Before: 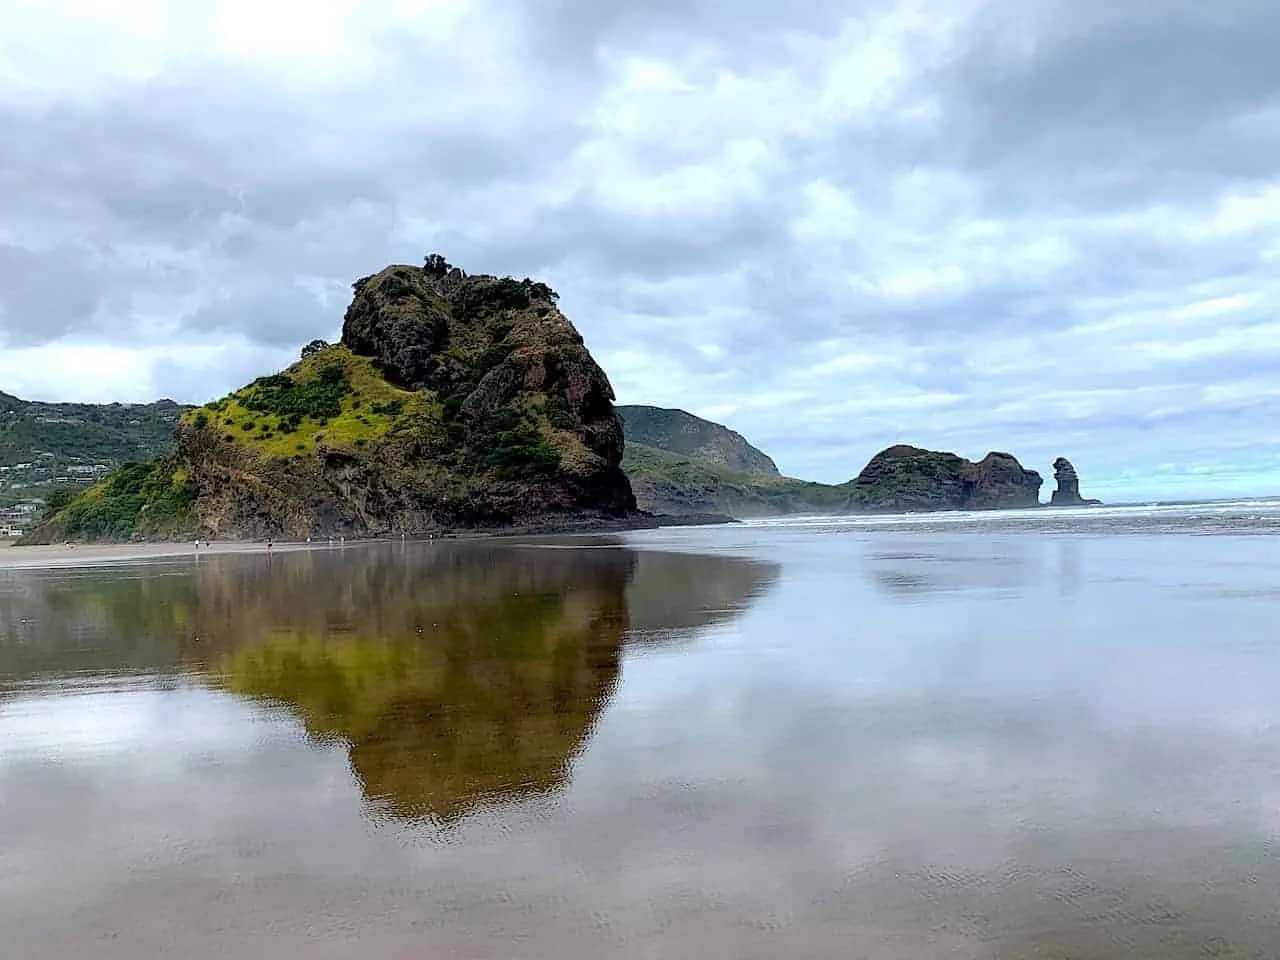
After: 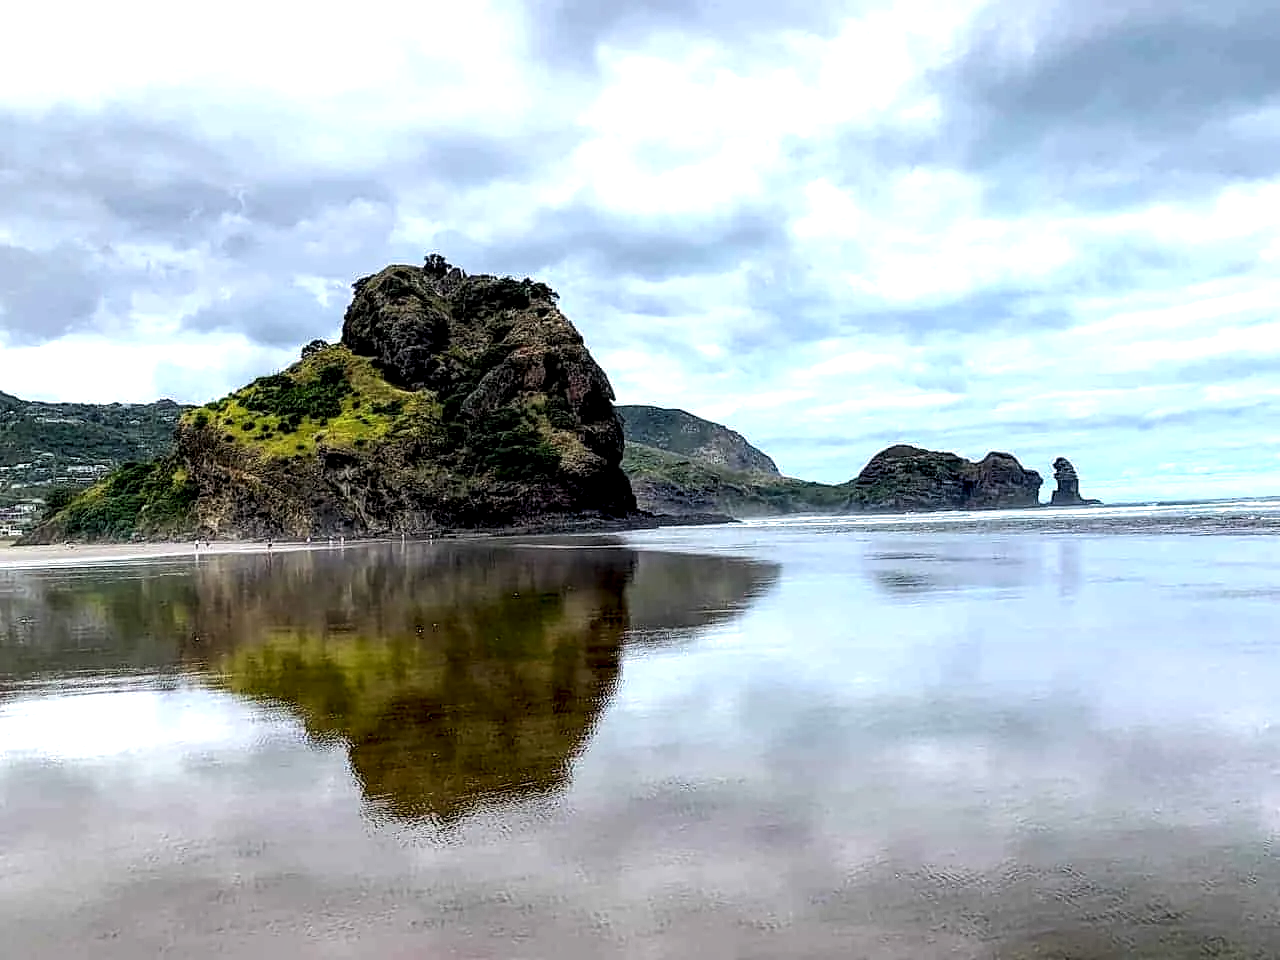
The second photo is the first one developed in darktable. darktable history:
tone equalizer: -8 EV -0.438 EV, -7 EV -0.421 EV, -6 EV -0.312 EV, -5 EV -0.208 EV, -3 EV 0.232 EV, -2 EV 0.353 EV, -1 EV 0.39 EV, +0 EV 0.405 EV, edges refinement/feathering 500, mask exposure compensation -1.57 EV, preserve details no
local contrast: highlights 60%, shadows 60%, detail 160%
contrast brightness saturation: contrast 0.037, saturation 0.068
